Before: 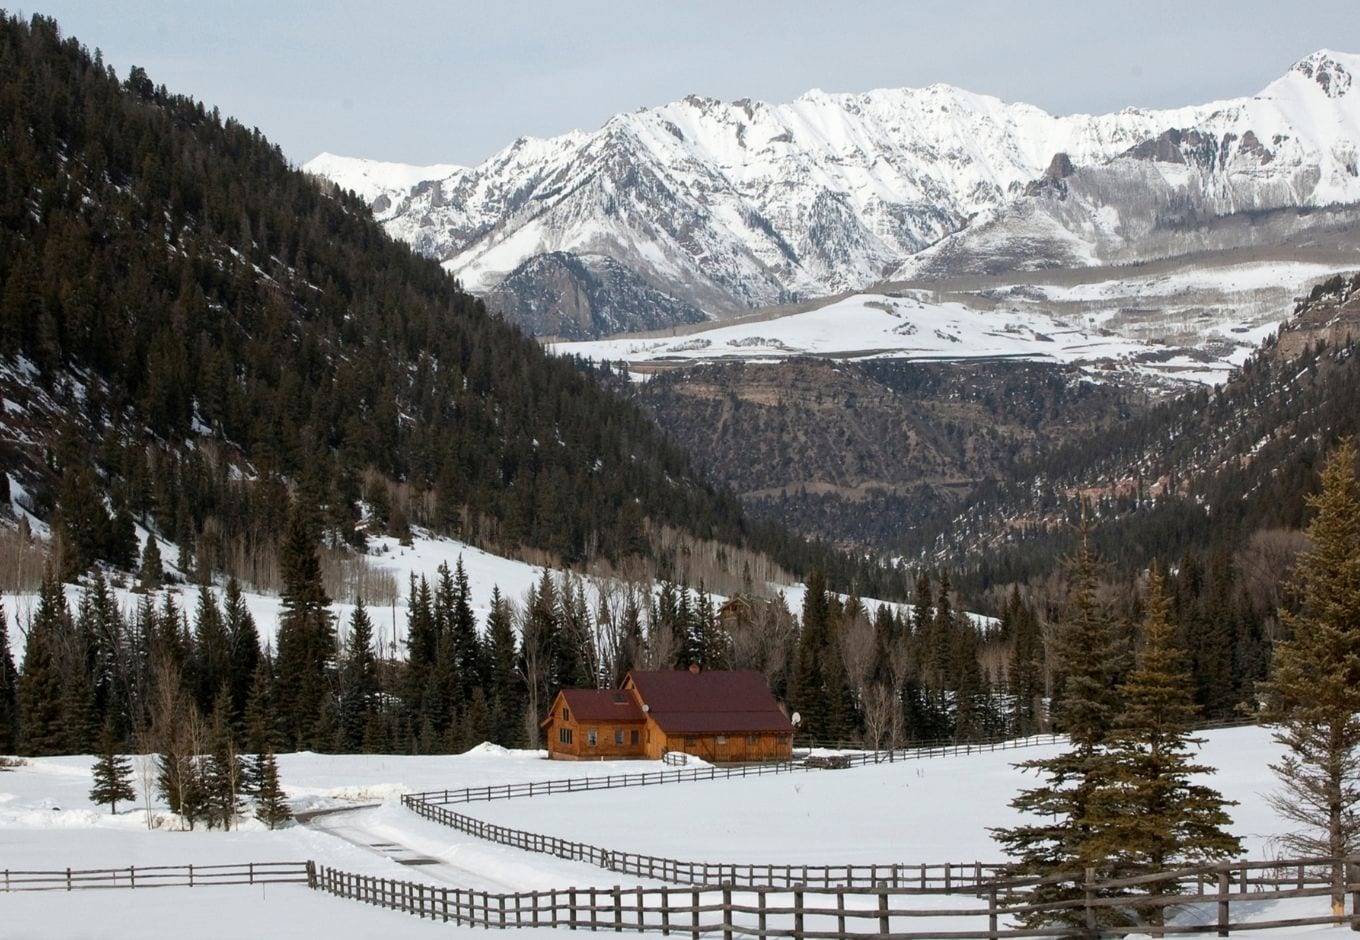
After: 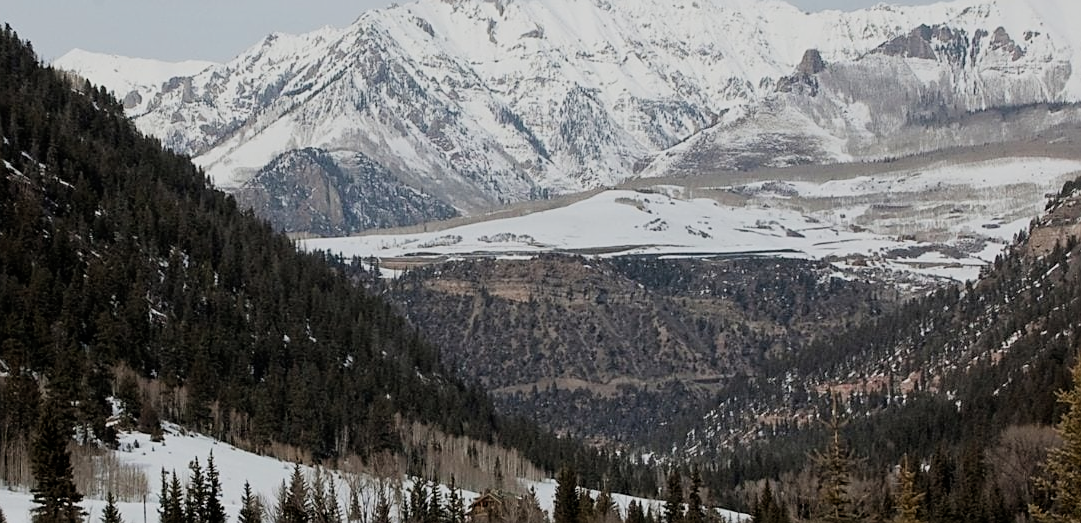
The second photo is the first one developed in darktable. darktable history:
crop: left 18.38%, top 11.092%, right 2.134%, bottom 33.217%
filmic rgb: black relative exposure -7.65 EV, white relative exposure 4.56 EV, hardness 3.61
sharpen: on, module defaults
